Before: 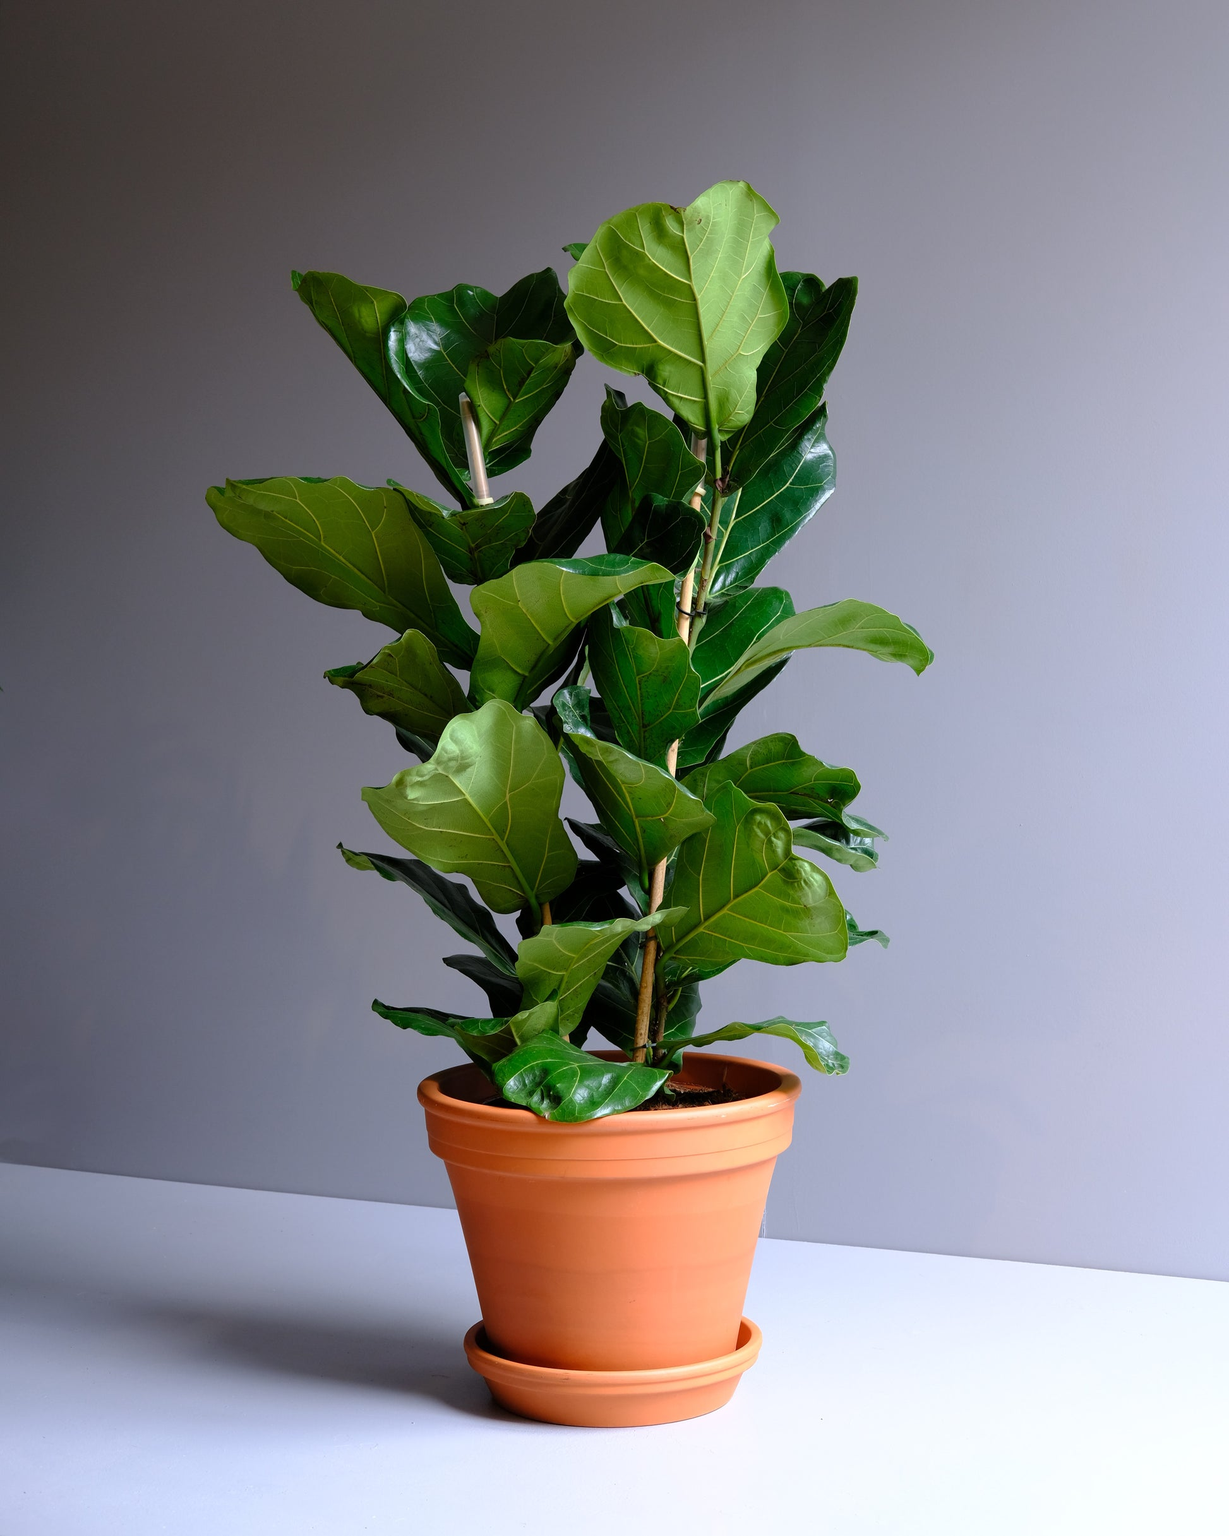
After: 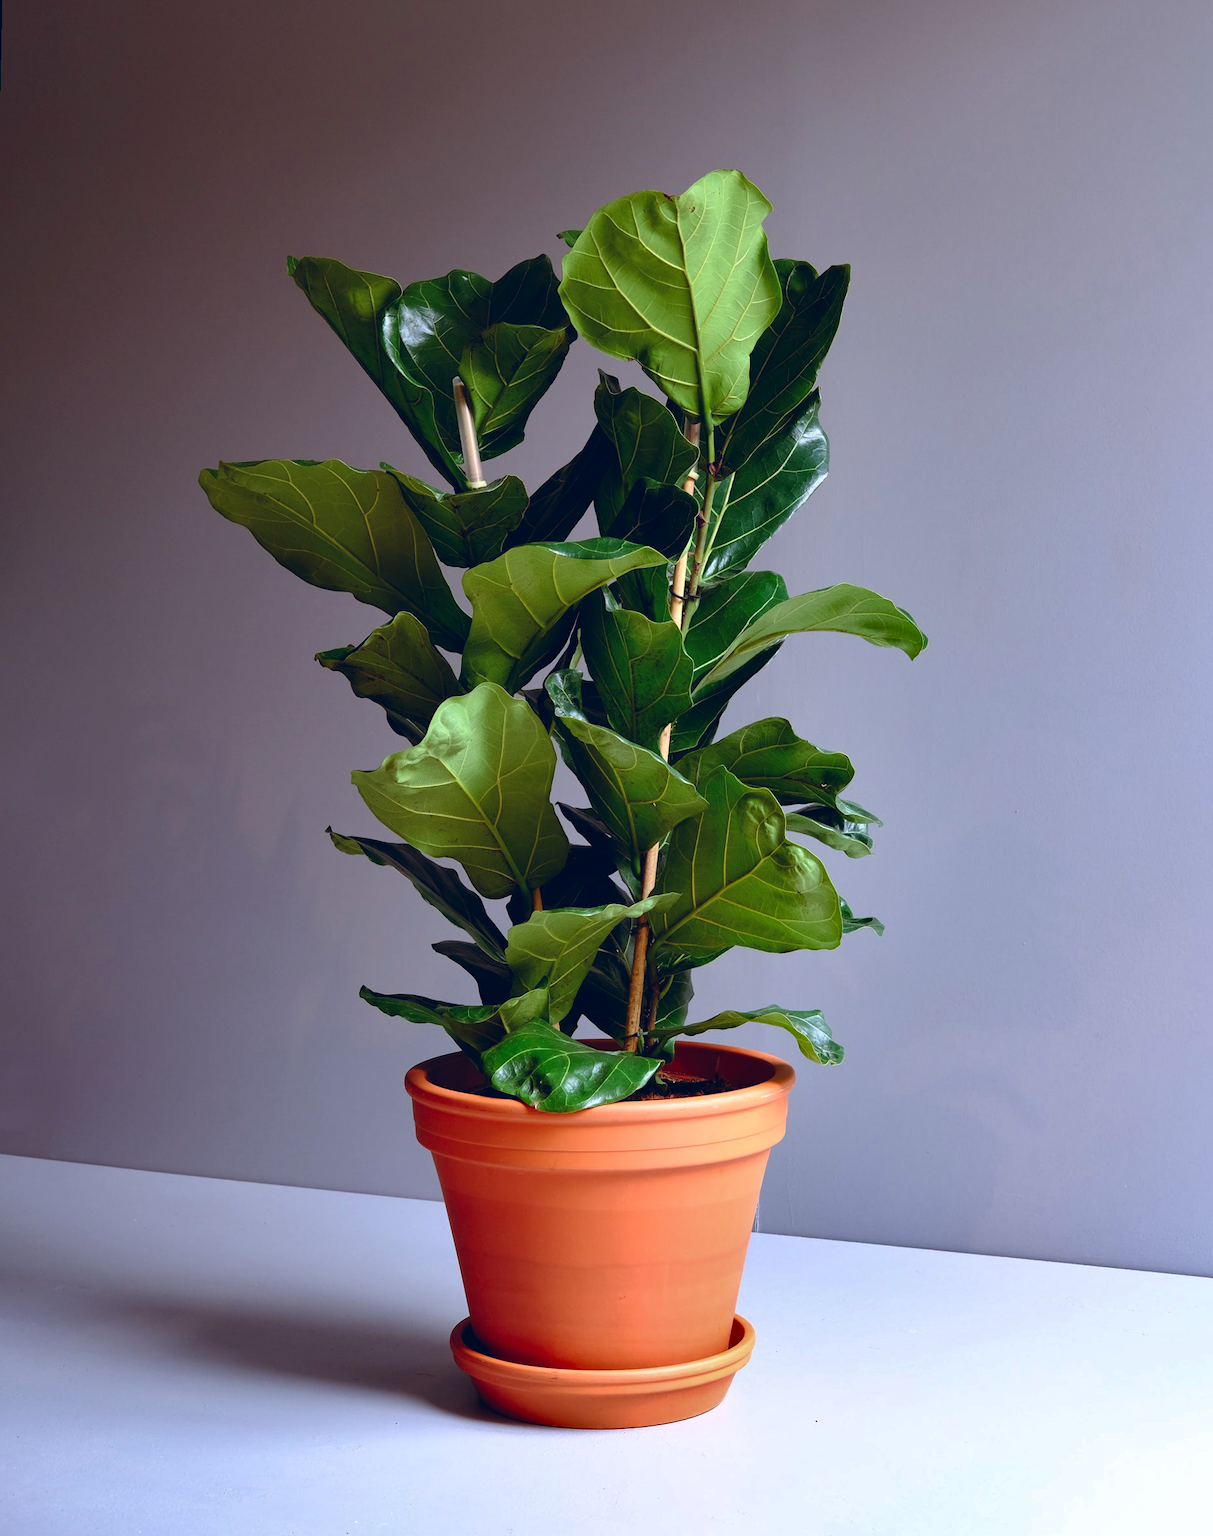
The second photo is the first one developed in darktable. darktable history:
rotate and perspective: rotation 0.226°, lens shift (vertical) -0.042, crop left 0.023, crop right 0.982, crop top 0.006, crop bottom 0.994
shadows and highlights: radius 108.52, shadows 23.73, highlights -59.32, low approximation 0.01, soften with gaussian
contrast brightness saturation: contrast 0.13, brightness -0.05, saturation 0.16
color balance rgb: shadows lift › chroma 9.92%, shadows lift › hue 45.12°, power › luminance 3.26%, power › hue 231.93°, global offset › luminance 0.4%, global offset › chroma 0.21%, global offset › hue 255.02°
